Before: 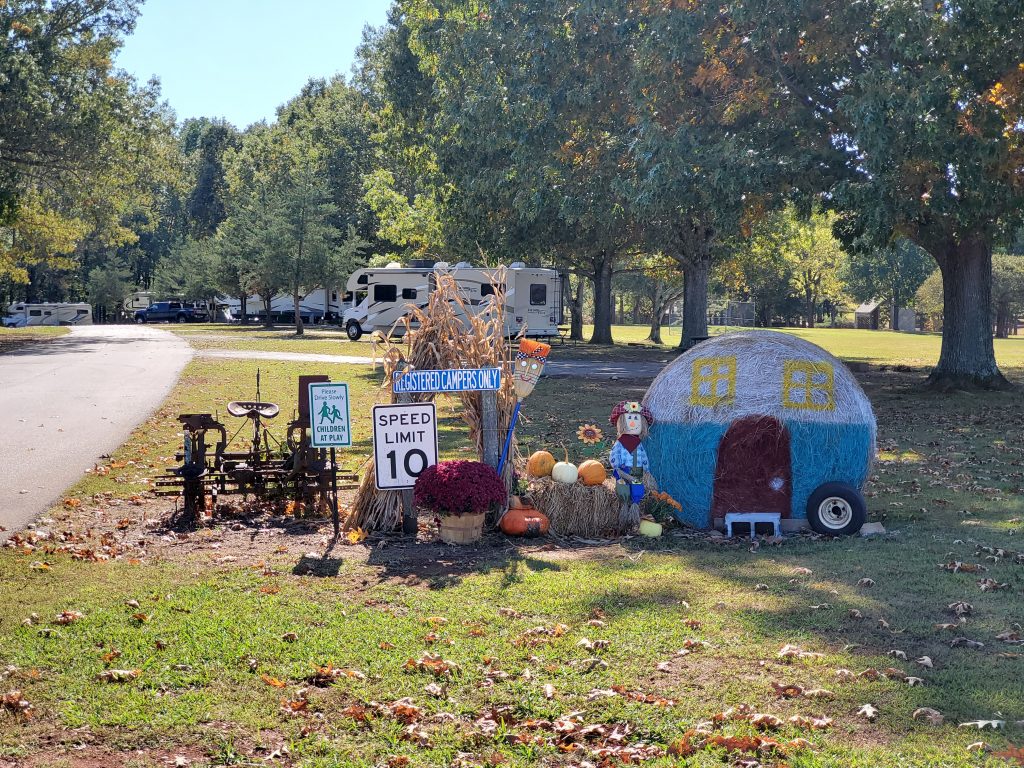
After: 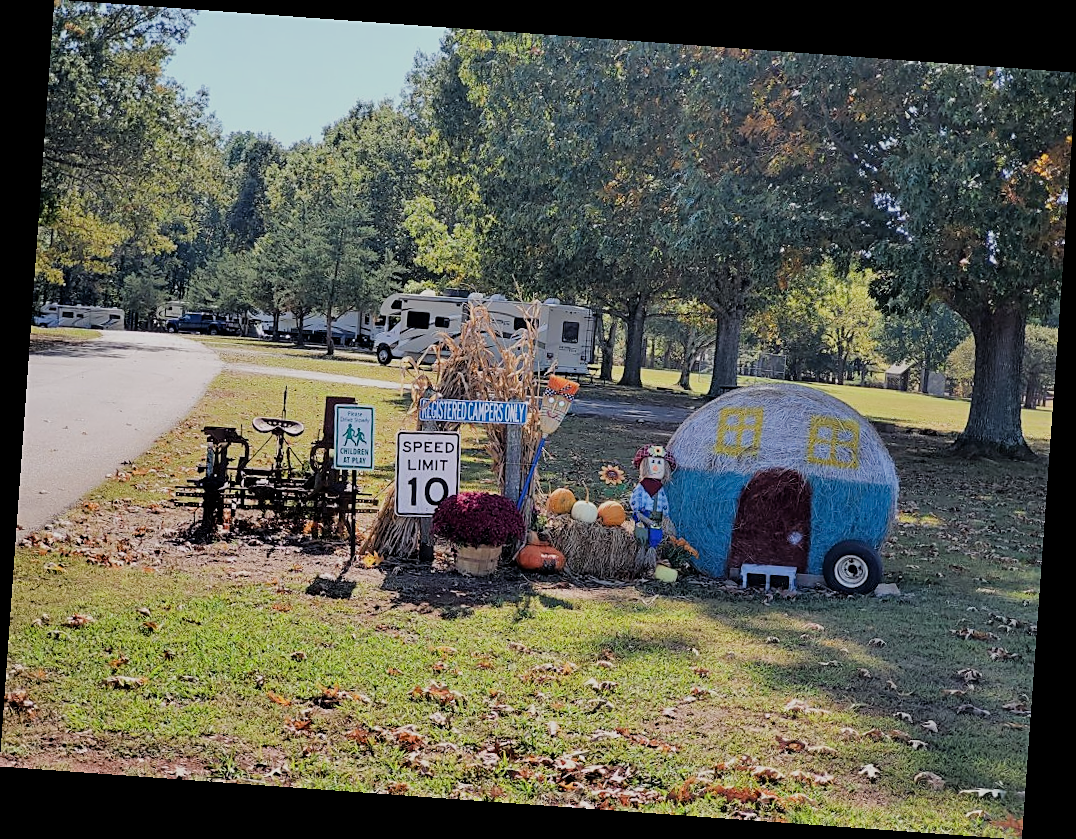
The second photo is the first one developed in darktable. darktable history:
sharpen: on, module defaults
filmic rgb: black relative exposure -6.68 EV, white relative exposure 4.56 EV, hardness 3.25
rotate and perspective: rotation 4.1°, automatic cropping off
